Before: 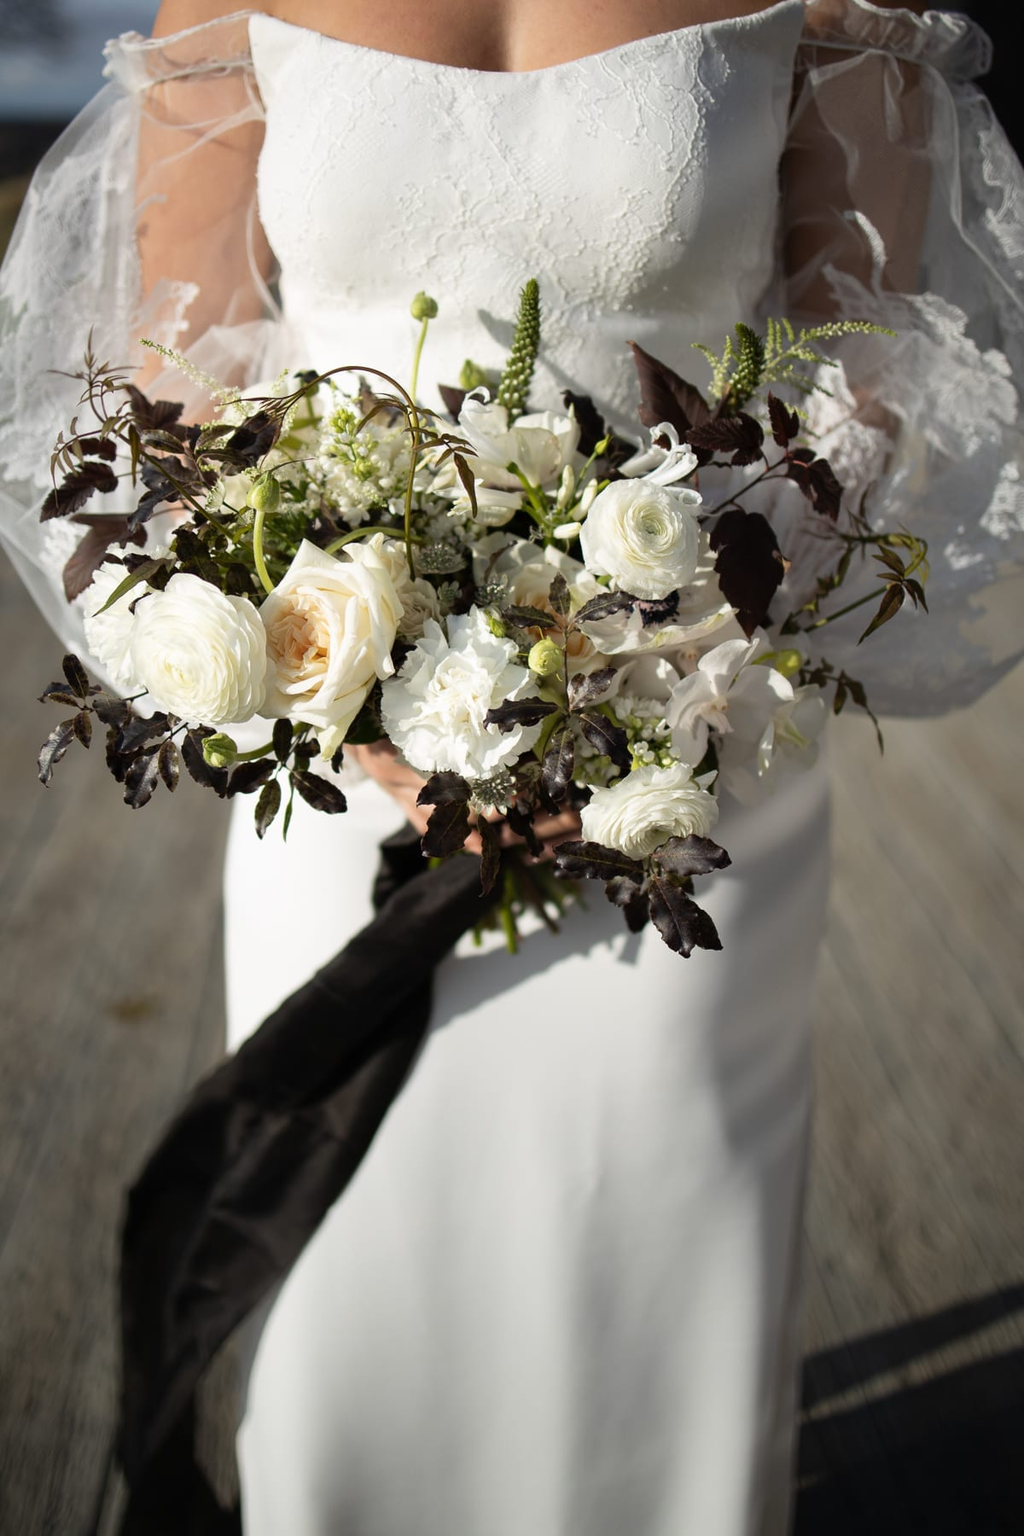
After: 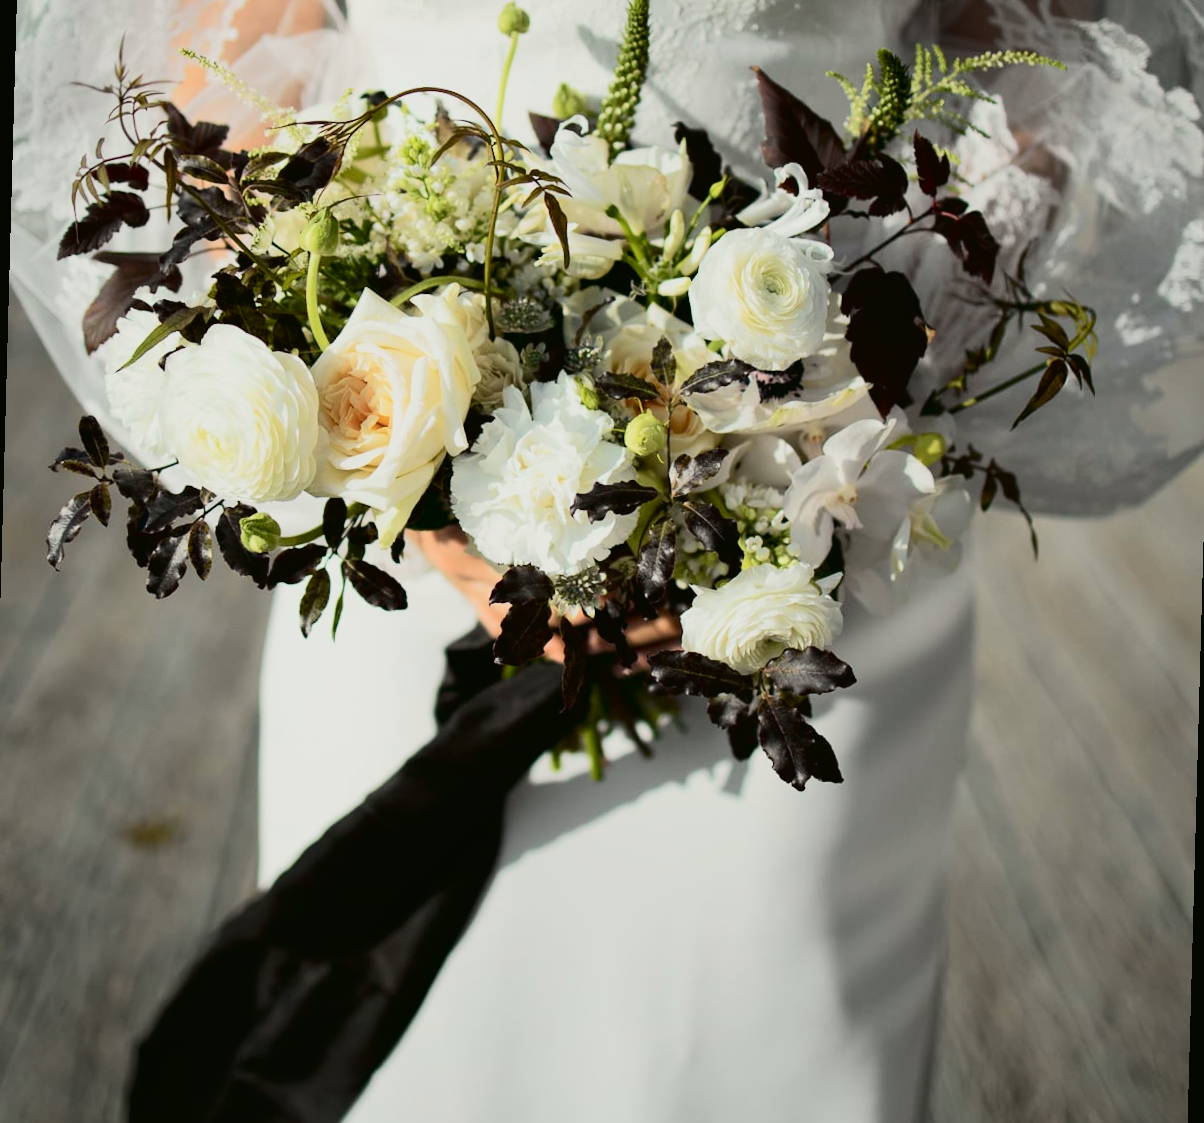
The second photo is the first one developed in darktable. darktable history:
white balance: red 1, blue 1
tone curve: curves: ch0 [(0, 0.017) (0.091, 0.04) (0.296, 0.276) (0.439, 0.482) (0.64, 0.729) (0.785, 0.817) (0.995, 0.917)]; ch1 [(0, 0) (0.384, 0.365) (0.463, 0.447) (0.486, 0.474) (0.503, 0.497) (0.526, 0.52) (0.555, 0.564) (0.578, 0.589) (0.638, 0.66) (0.766, 0.773) (1, 1)]; ch2 [(0, 0) (0.374, 0.344) (0.446, 0.443) (0.501, 0.509) (0.528, 0.522) (0.569, 0.593) (0.61, 0.646) (0.666, 0.688) (1, 1)], color space Lab, independent channels, preserve colors none
crop: top 16.727%, bottom 16.727%
rotate and perspective: rotation 1.57°, crop left 0.018, crop right 0.982, crop top 0.039, crop bottom 0.961
